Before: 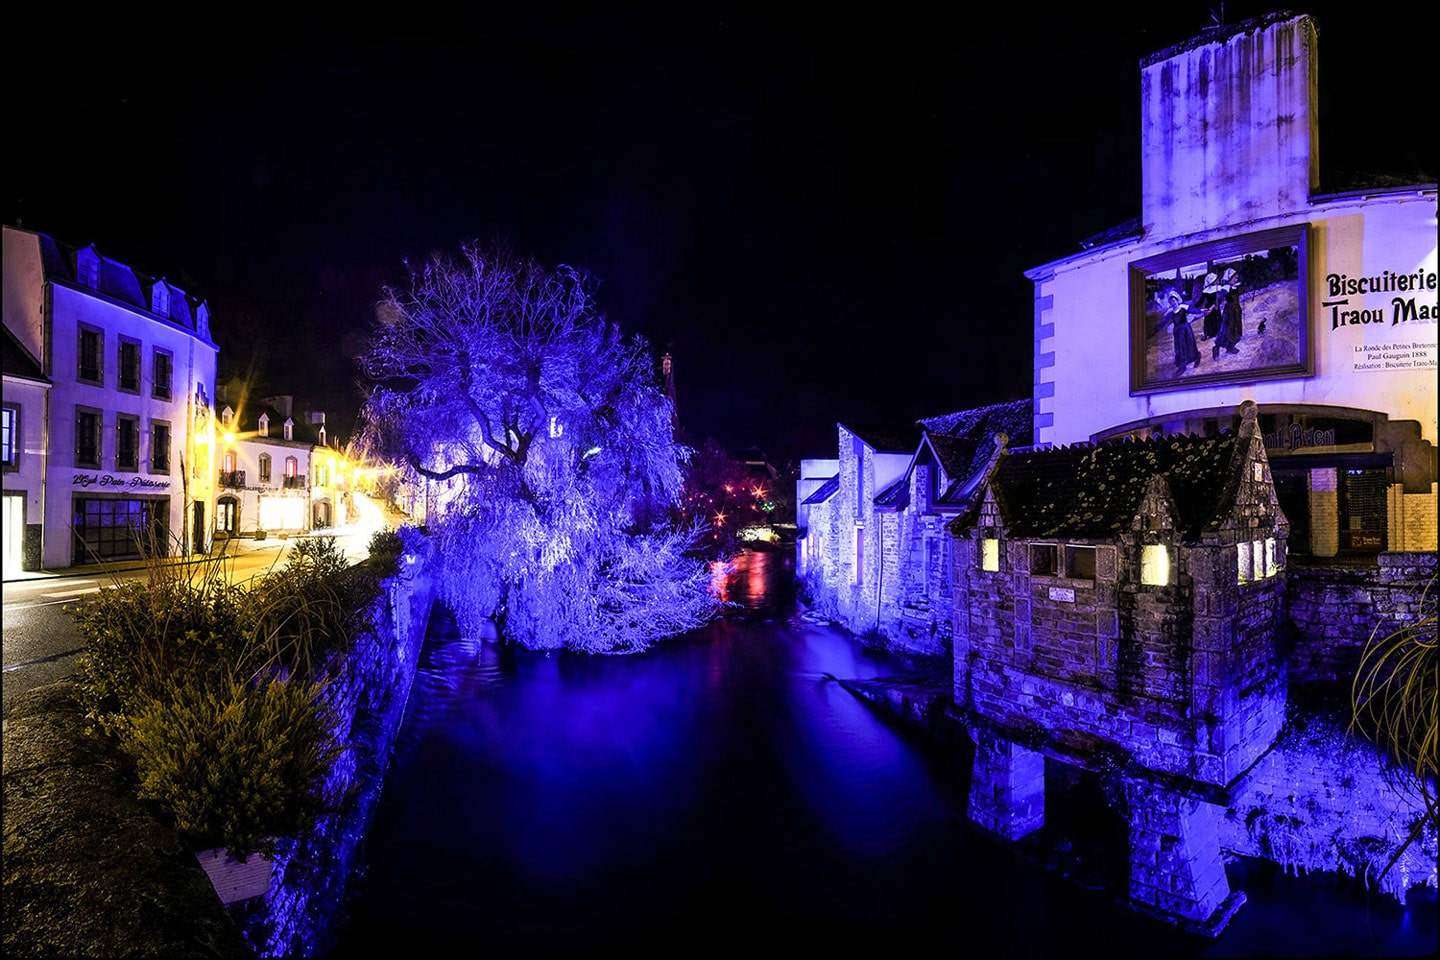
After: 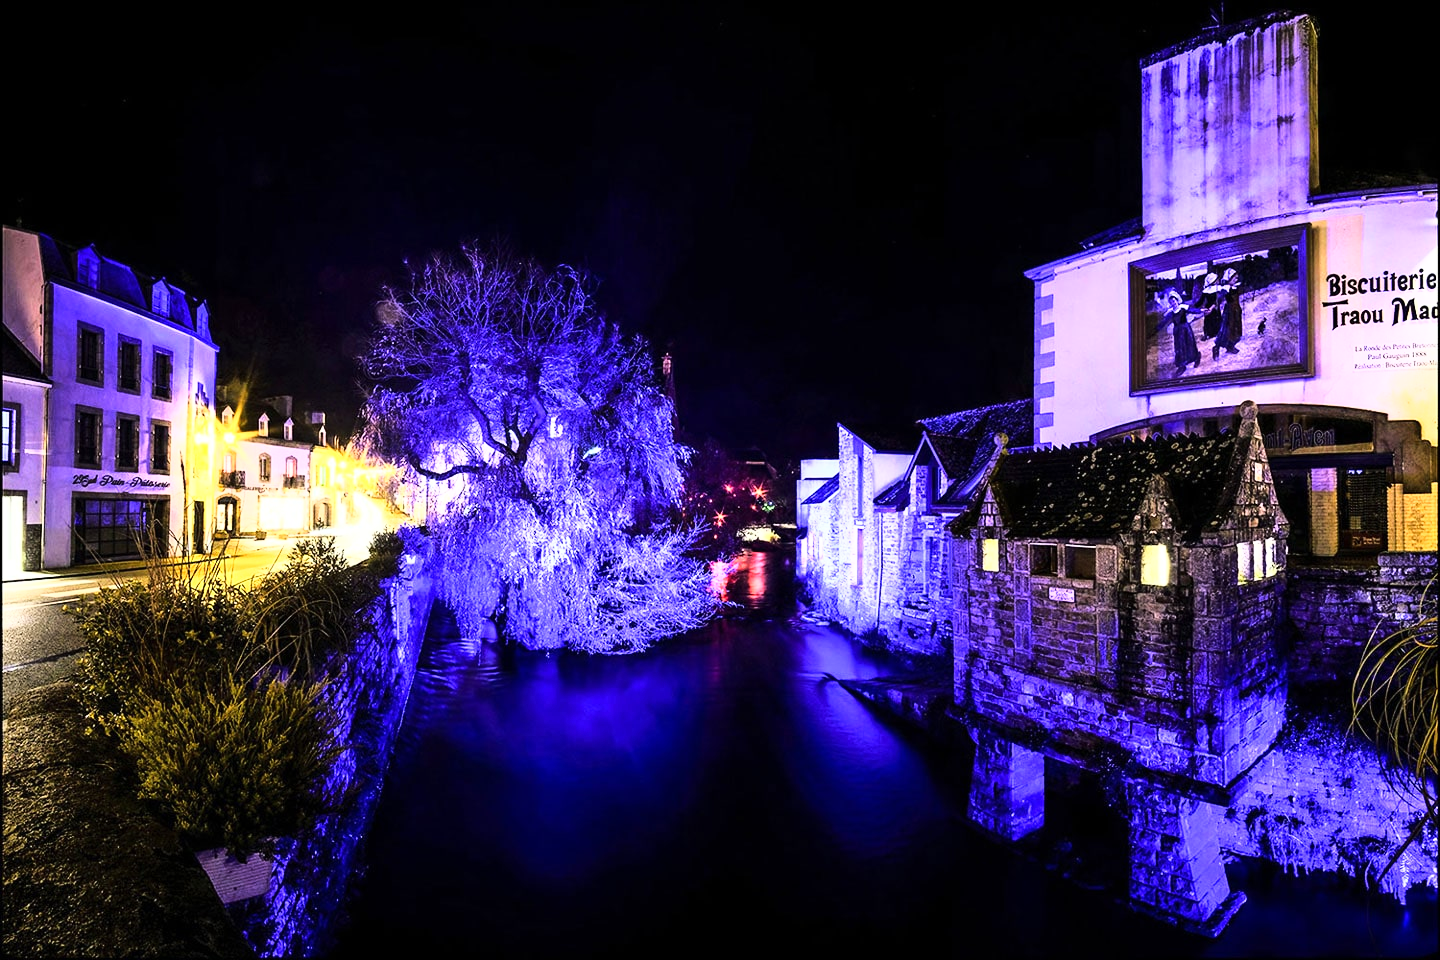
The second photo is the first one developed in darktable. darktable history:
base curve: curves: ch0 [(0, 0) (0.026, 0.03) (0.109, 0.232) (0.351, 0.748) (0.669, 0.968) (1, 1)], exposure shift 0.01
